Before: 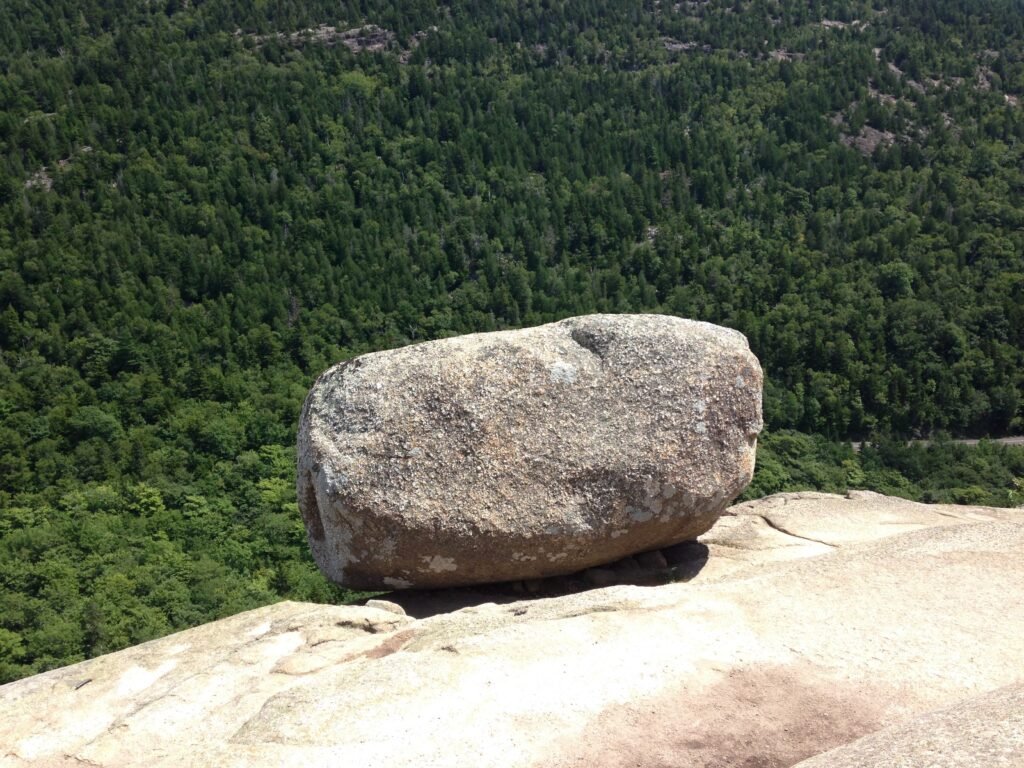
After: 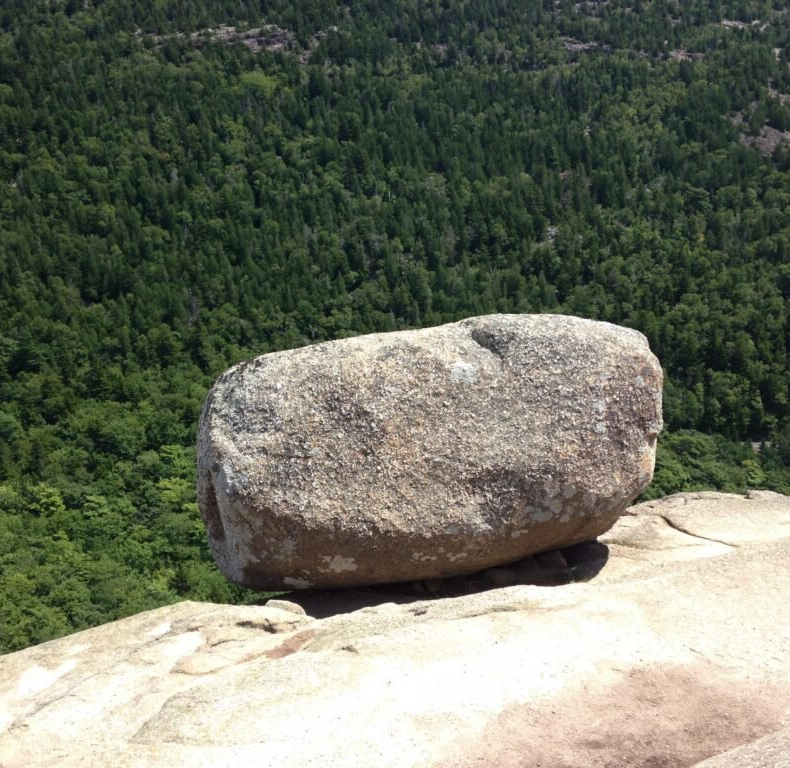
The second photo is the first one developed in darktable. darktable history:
crop: left 9.86%, right 12.898%
